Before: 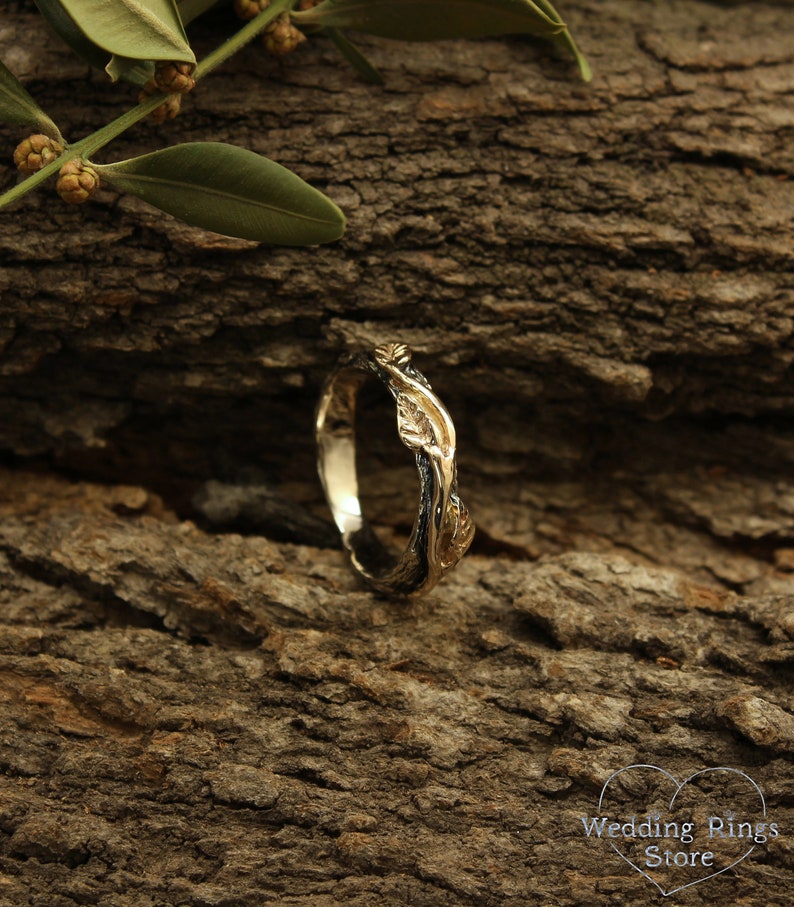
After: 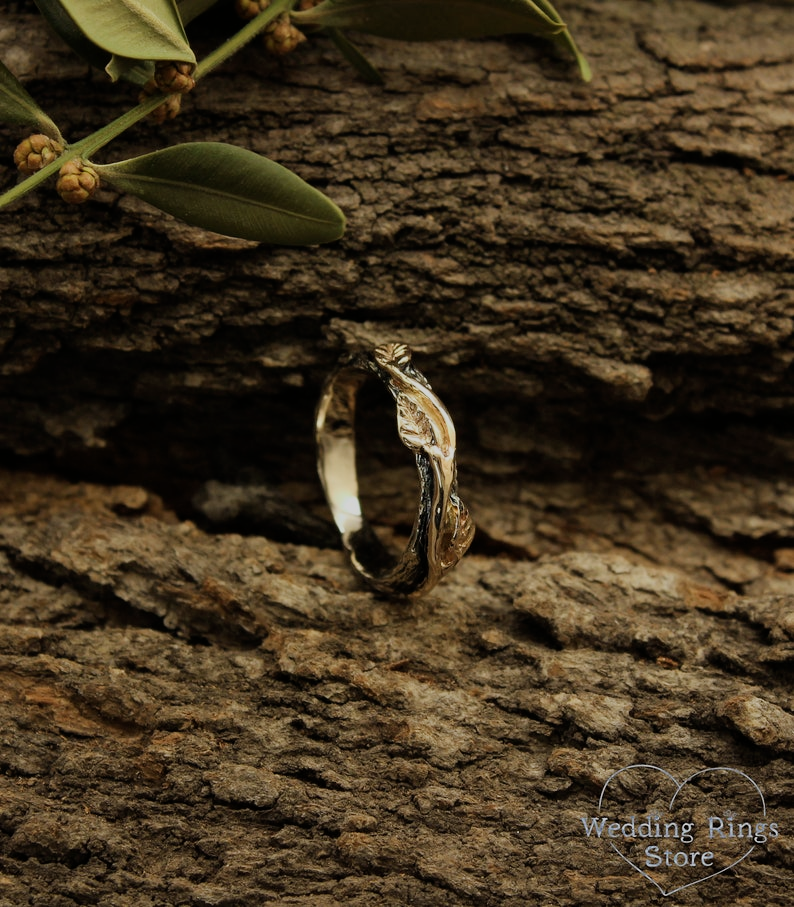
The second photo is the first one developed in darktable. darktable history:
filmic rgb: black relative exposure -16 EV, white relative exposure 6.11 EV, threshold 3.03 EV, hardness 5.24, iterations of high-quality reconstruction 0, enable highlight reconstruction true
